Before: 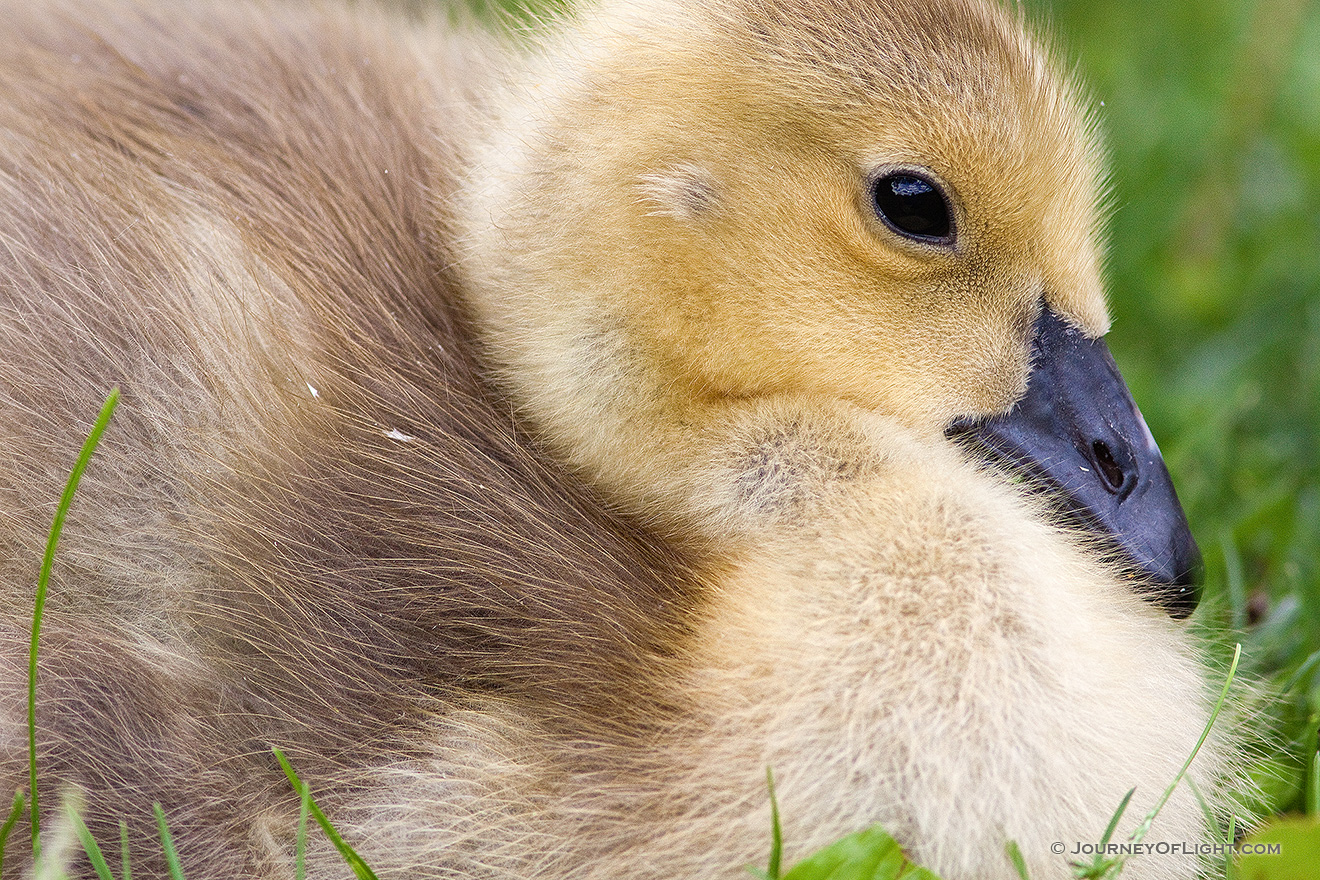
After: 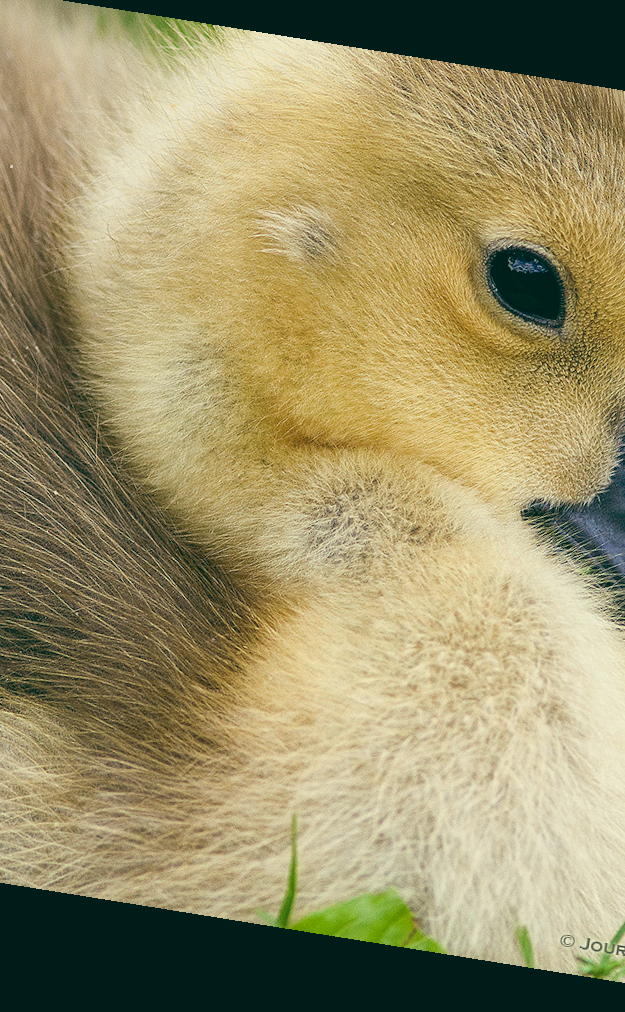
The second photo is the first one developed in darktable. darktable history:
crop: left 33.452%, top 6.025%, right 23.155%
rotate and perspective: rotation 9.12°, automatic cropping off
color balance: lift [1.005, 0.99, 1.007, 1.01], gamma [1, 1.034, 1.032, 0.966], gain [0.873, 1.055, 1.067, 0.933]
